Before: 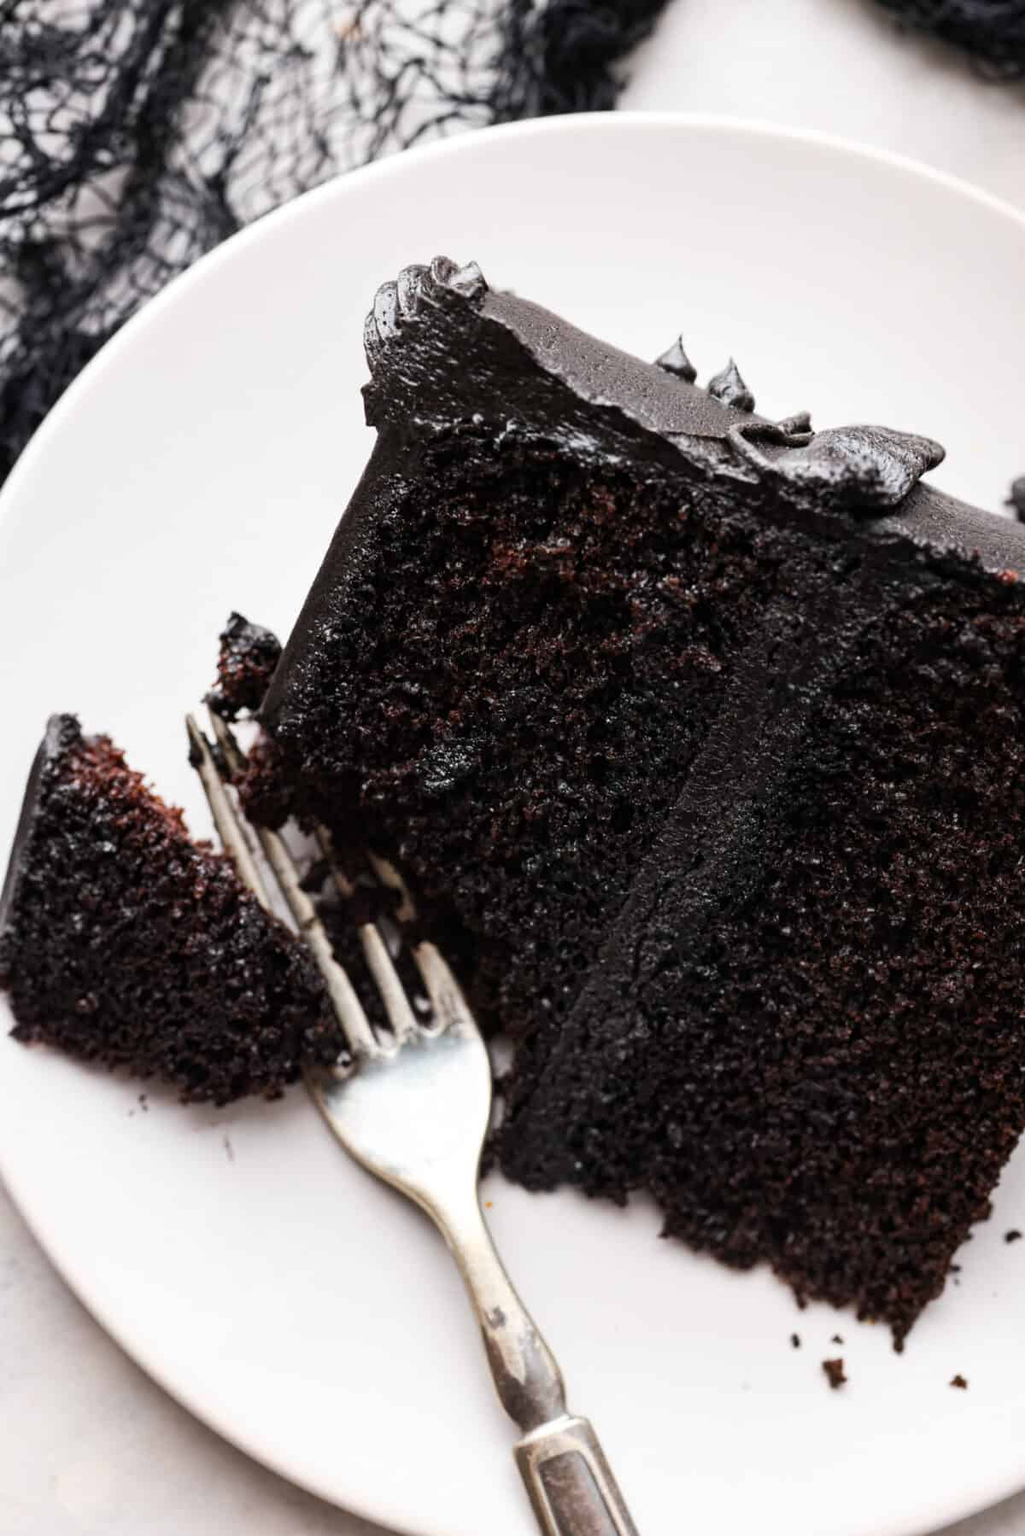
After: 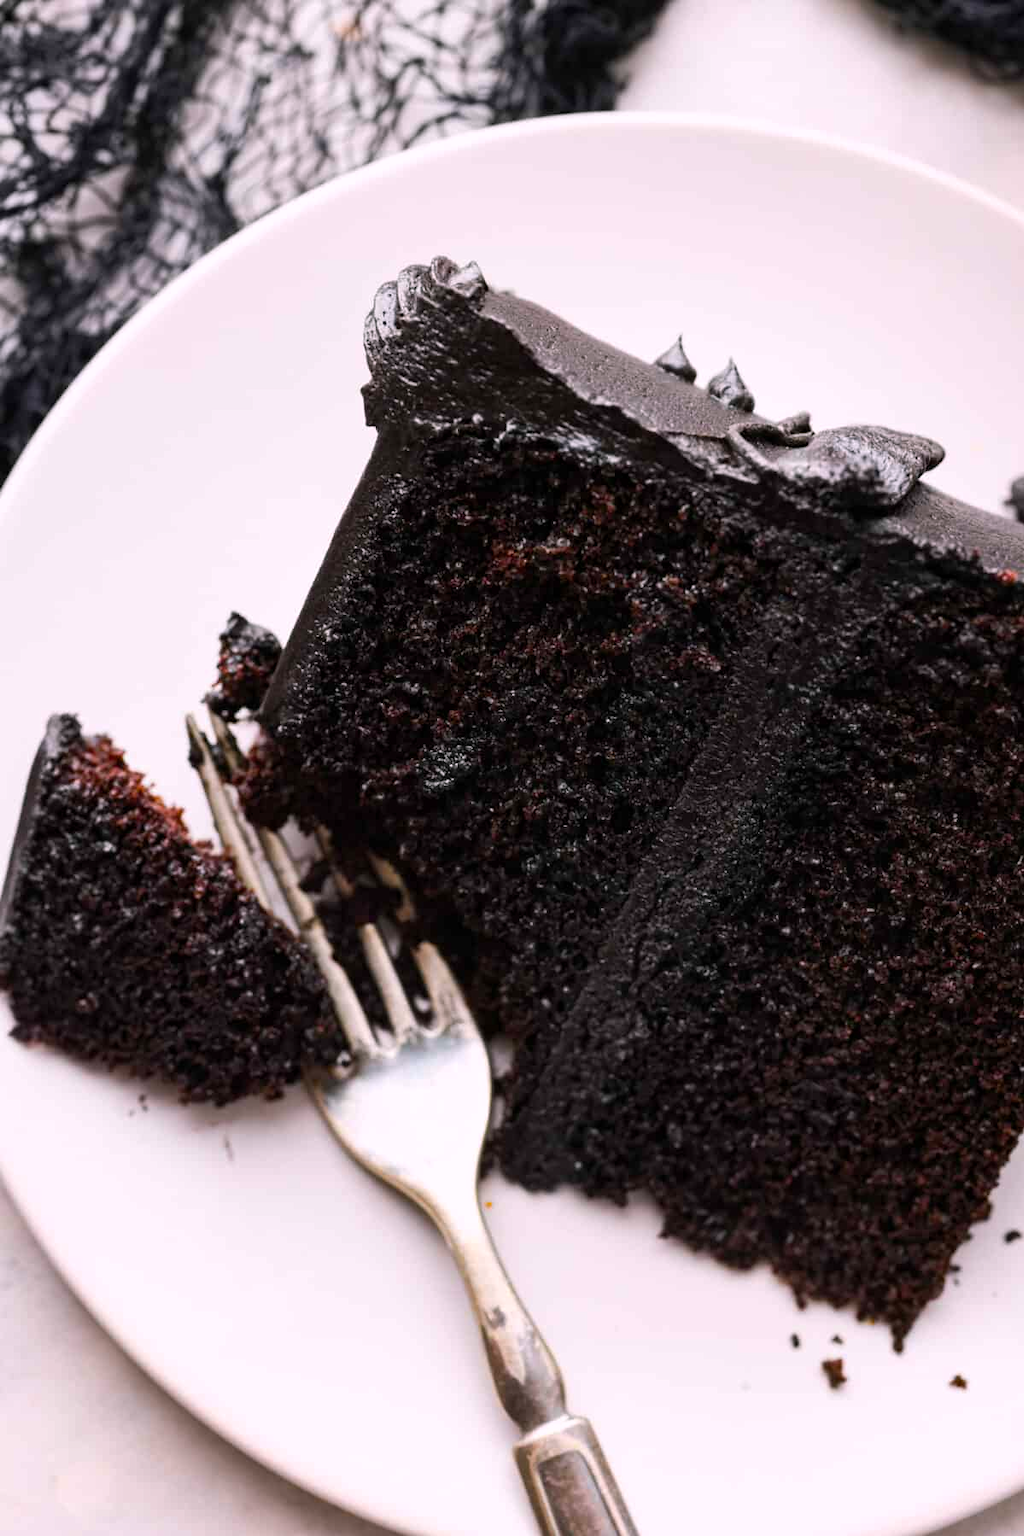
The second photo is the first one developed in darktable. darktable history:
color balance rgb: highlights gain › chroma 1.487%, highlights gain › hue 307.57°, perceptual saturation grading › global saturation 30.596%
